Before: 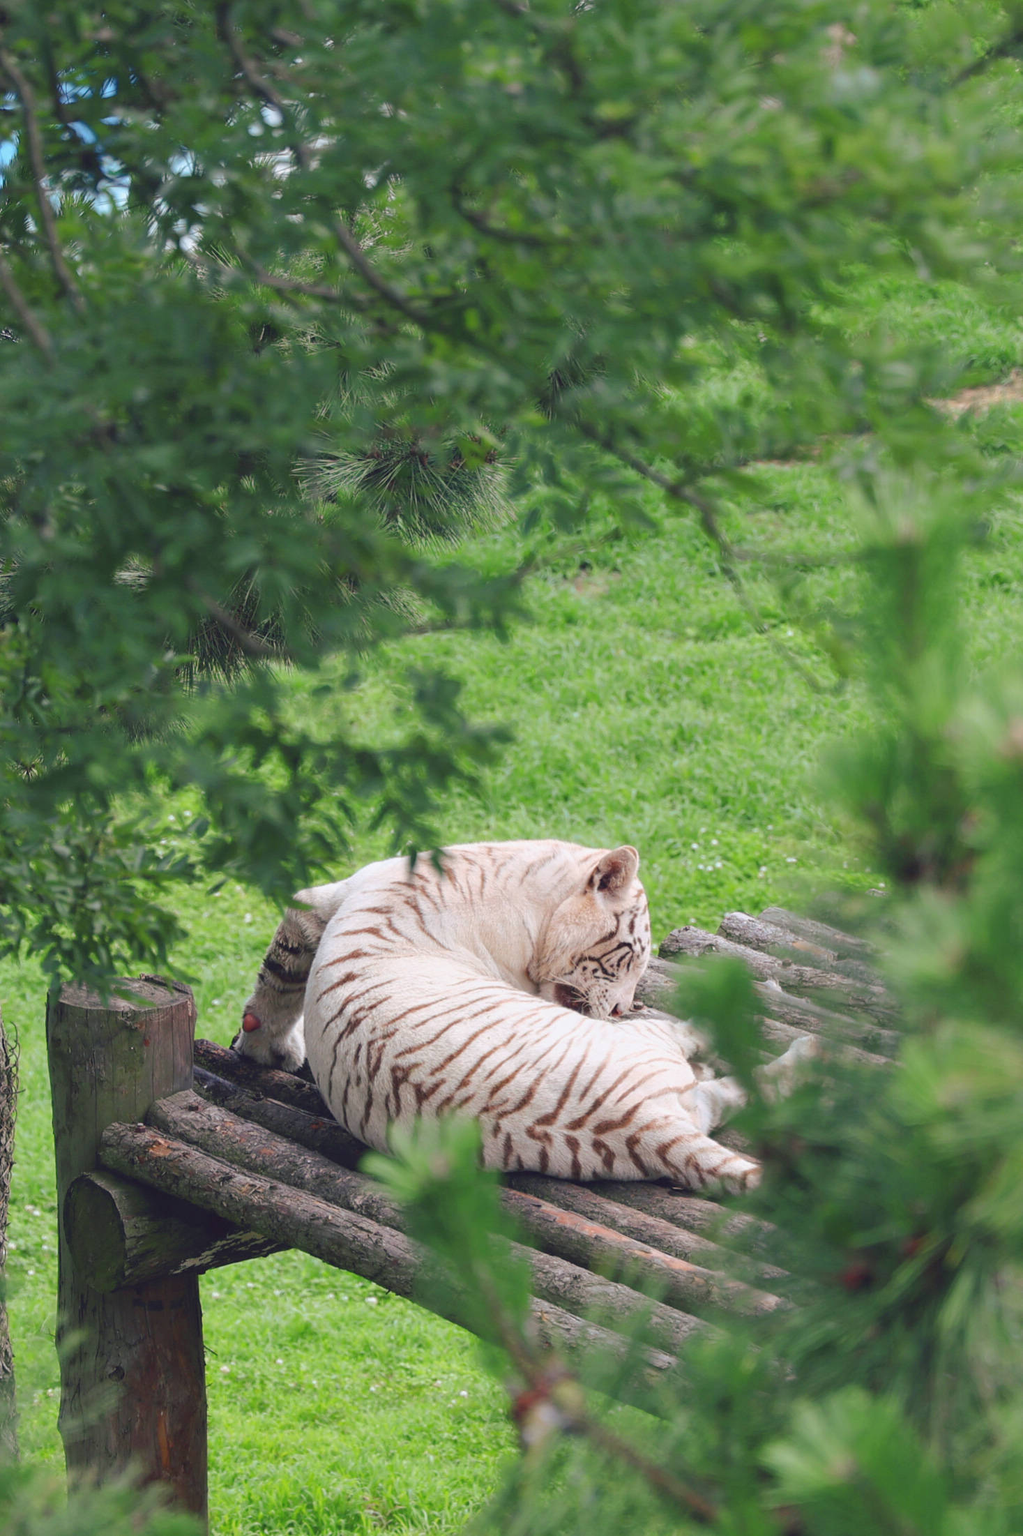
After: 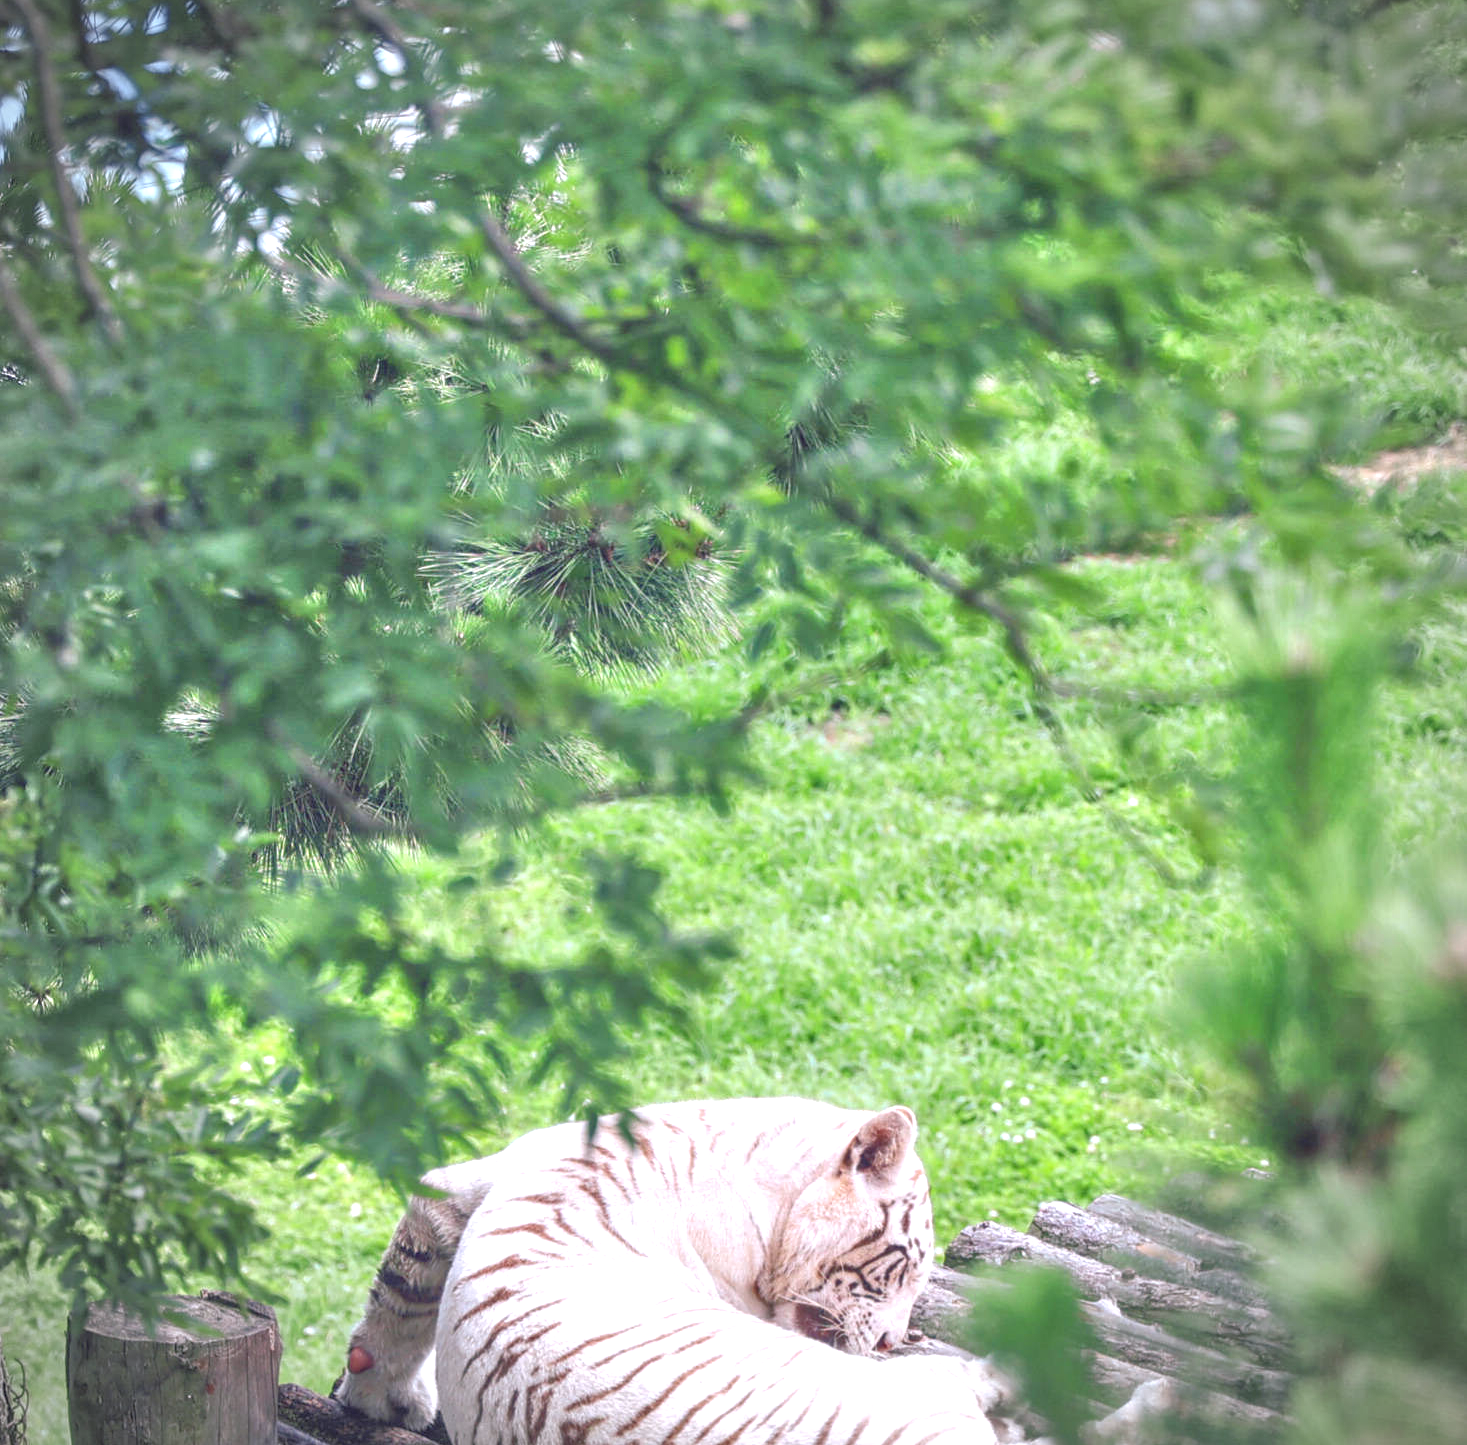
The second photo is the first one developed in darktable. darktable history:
local contrast: highlights 61%, detail 143%, midtone range 0.428
exposure: exposure 0.566 EV, compensate highlight preservation false
tone equalizer: -7 EV 0.15 EV, -6 EV 0.6 EV, -5 EV 1.15 EV, -4 EV 1.33 EV, -3 EV 1.15 EV, -2 EV 0.6 EV, -1 EV 0.15 EV, mask exposure compensation -0.5 EV
crop and rotate: top 4.848%, bottom 29.503%
white balance: red 1.004, blue 1.096
vignetting: on, module defaults
